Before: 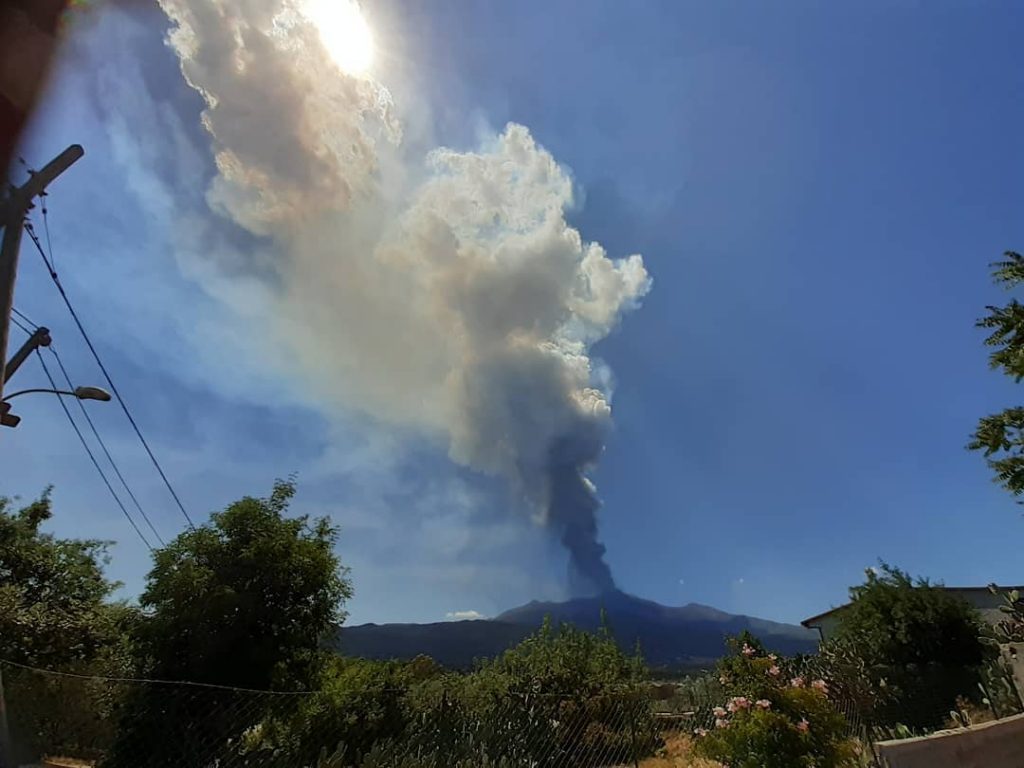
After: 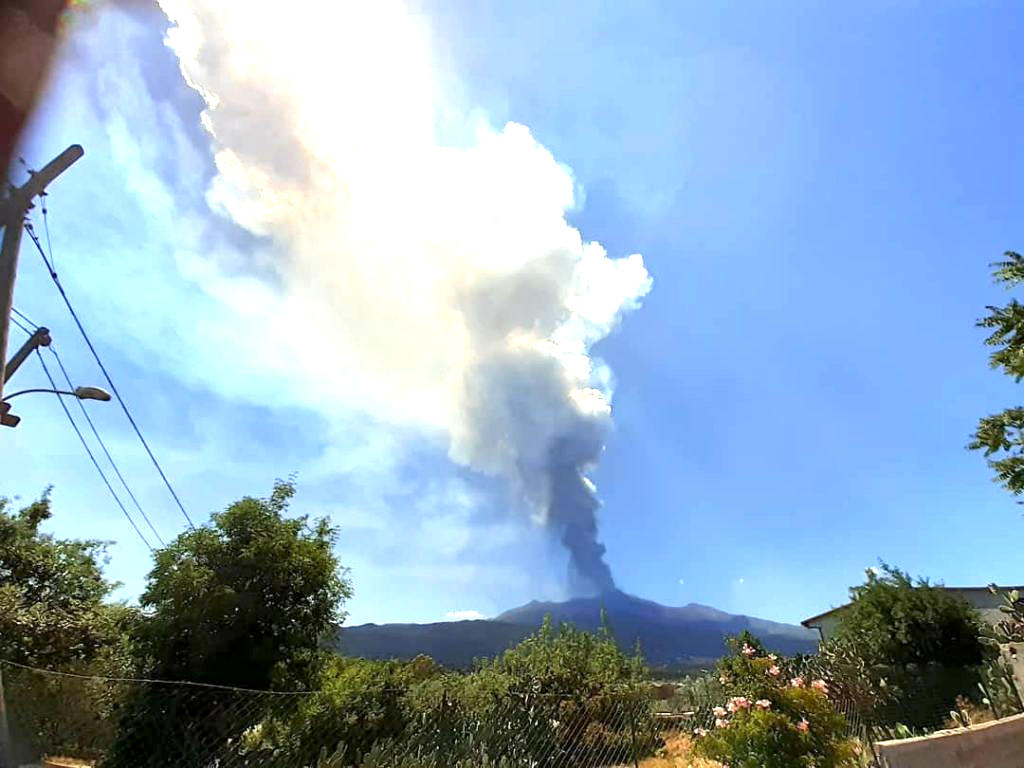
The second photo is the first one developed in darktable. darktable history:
exposure: black level correction 0.001, exposure 1.716 EV, compensate highlight preservation false
